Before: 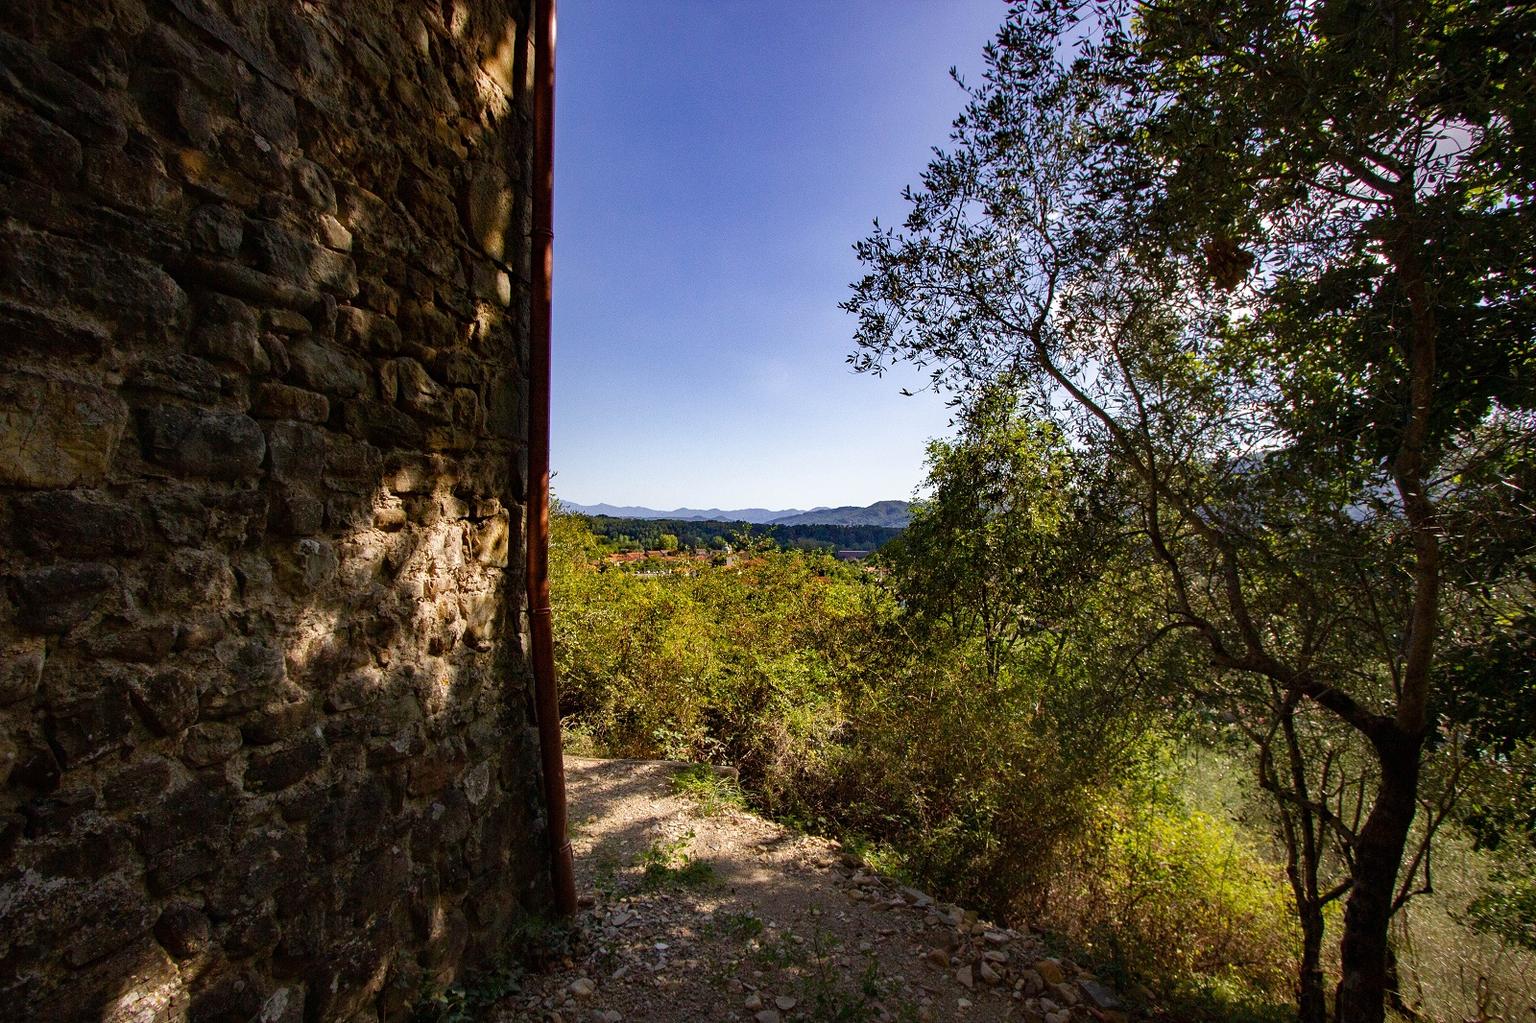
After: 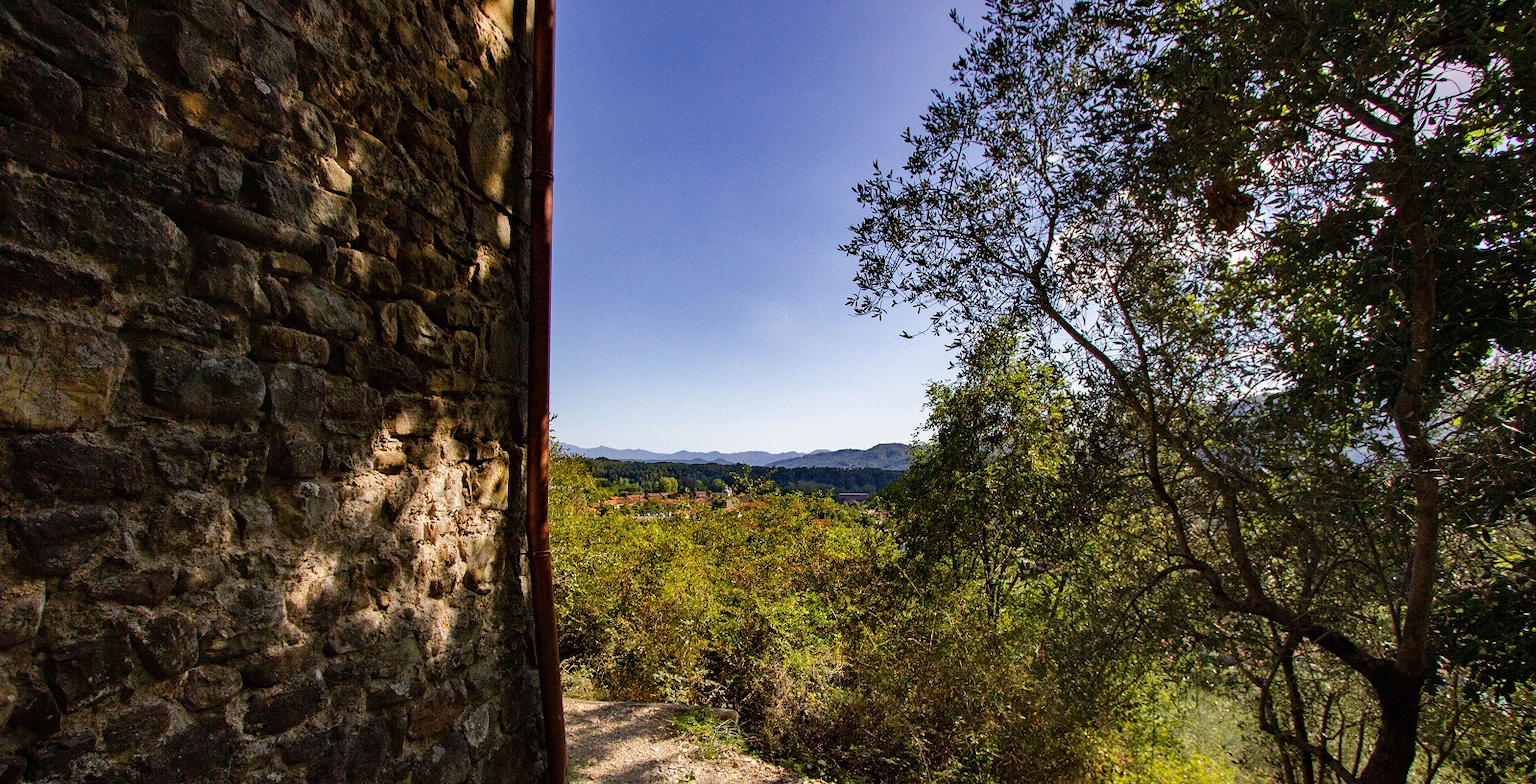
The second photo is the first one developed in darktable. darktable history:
shadows and highlights: shadows 43.71, white point adjustment -1.46, soften with gaussian
crop: top 5.667%, bottom 17.637%
levels: levels [0, 0.51, 1]
